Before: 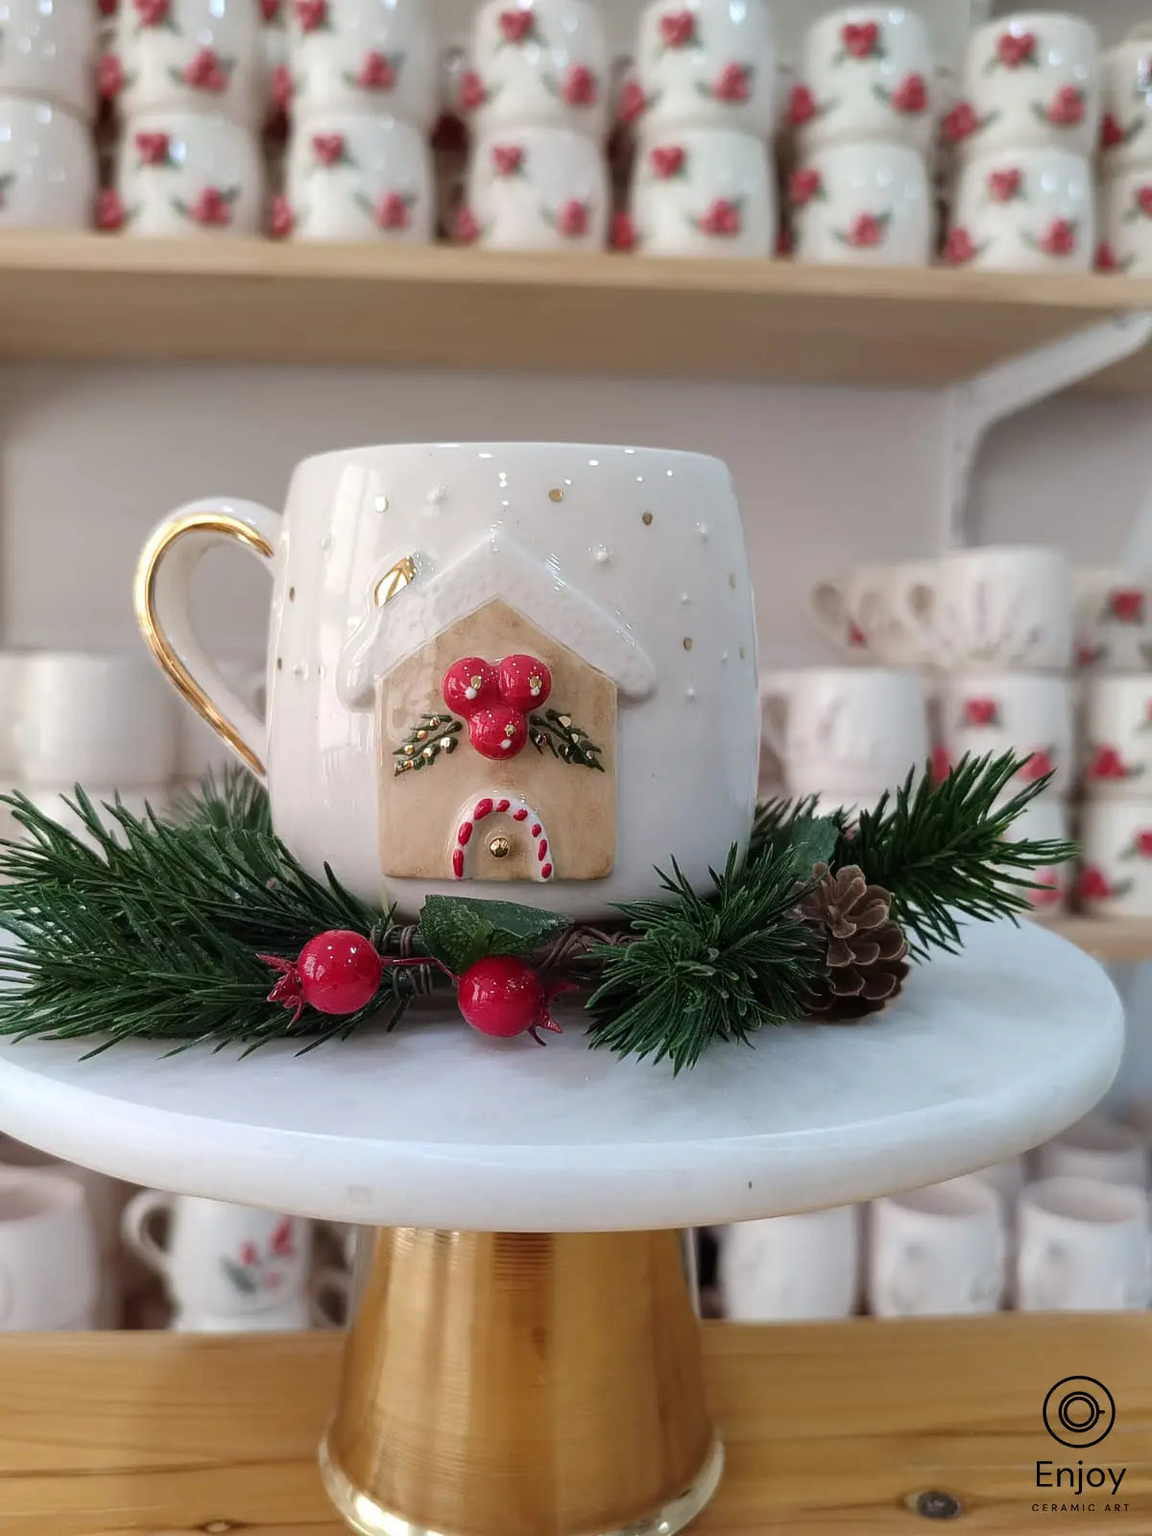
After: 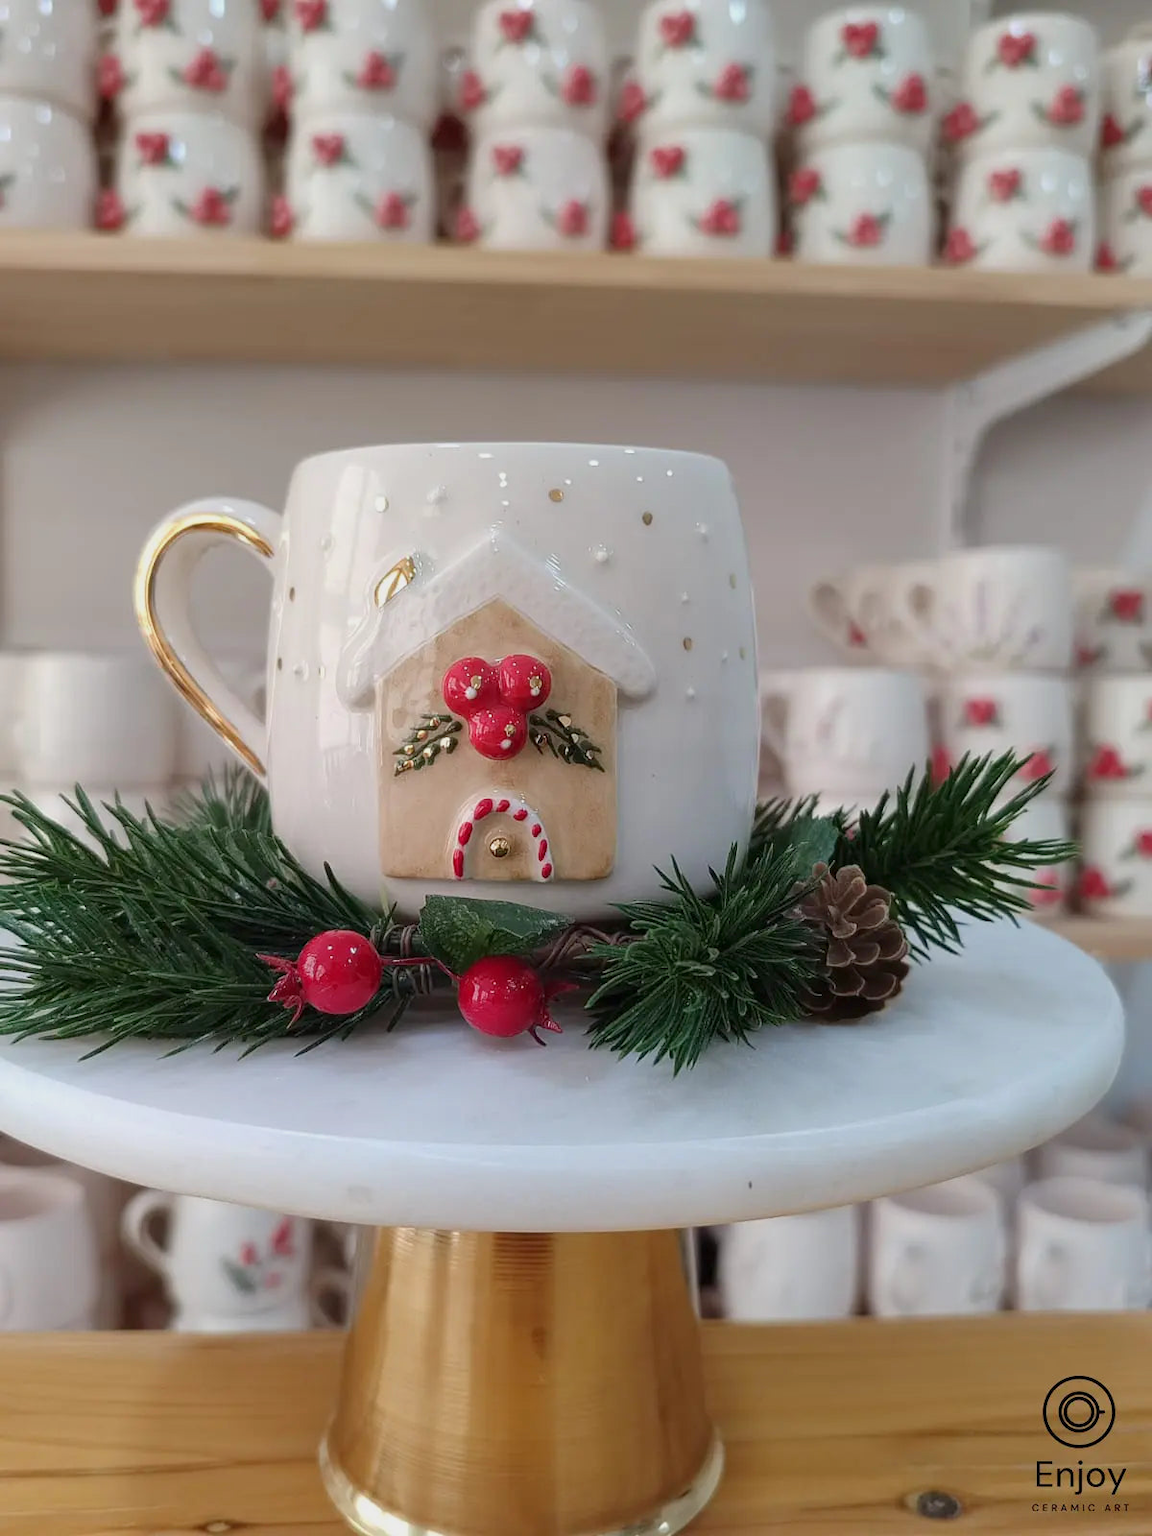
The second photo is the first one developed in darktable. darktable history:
color balance: mode lift, gamma, gain (sRGB)
color balance rgb: contrast -10%
